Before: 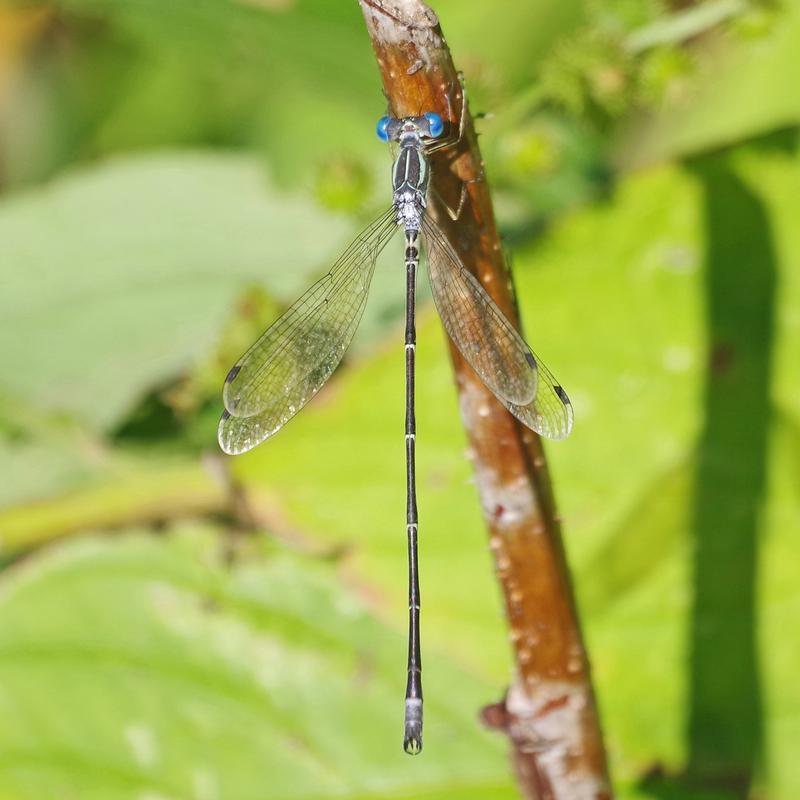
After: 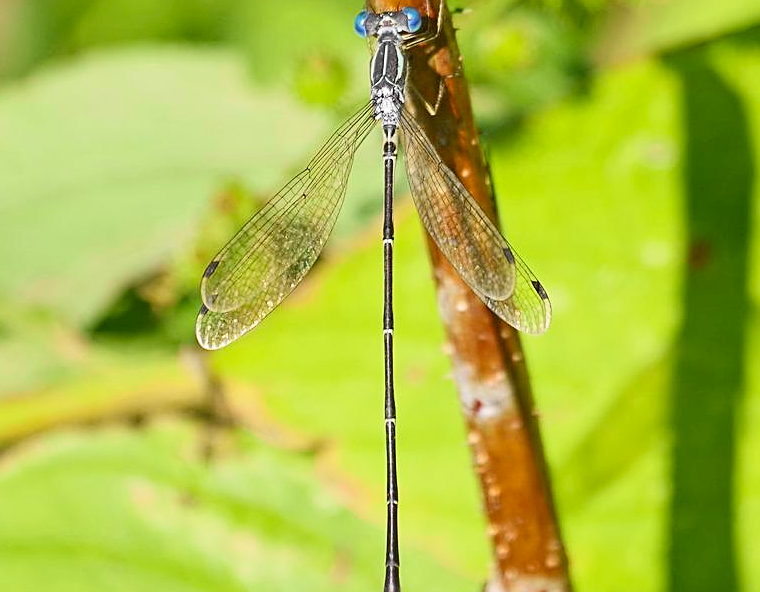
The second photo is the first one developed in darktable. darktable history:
crop and rotate: left 2.991%, top 13.302%, right 1.981%, bottom 12.636%
tone equalizer: on, module defaults
tone curve: curves: ch0 [(0, 0.008) (0.107, 0.083) (0.283, 0.287) (0.461, 0.498) (0.64, 0.691) (0.822, 0.869) (0.998, 0.978)]; ch1 [(0, 0) (0.323, 0.339) (0.438, 0.422) (0.473, 0.487) (0.502, 0.502) (0.527, 0.53) (0.561, 0.583) (0.608, 0.629) (0.669, 0.704) (0.859, 0.899) (1, 1)]; ch2 [(0, 0) (0.33, 0.347) (0.421, 0.456) (0.473, 0.498) (0.502, 0.504) (0.522, 0.524) (0.549, 0.567) (0.585, 0.627) (0.676, 0.724) (1, 1)], color space Lab, independent channels, preserve colors none
sharpen: amount 0.575
